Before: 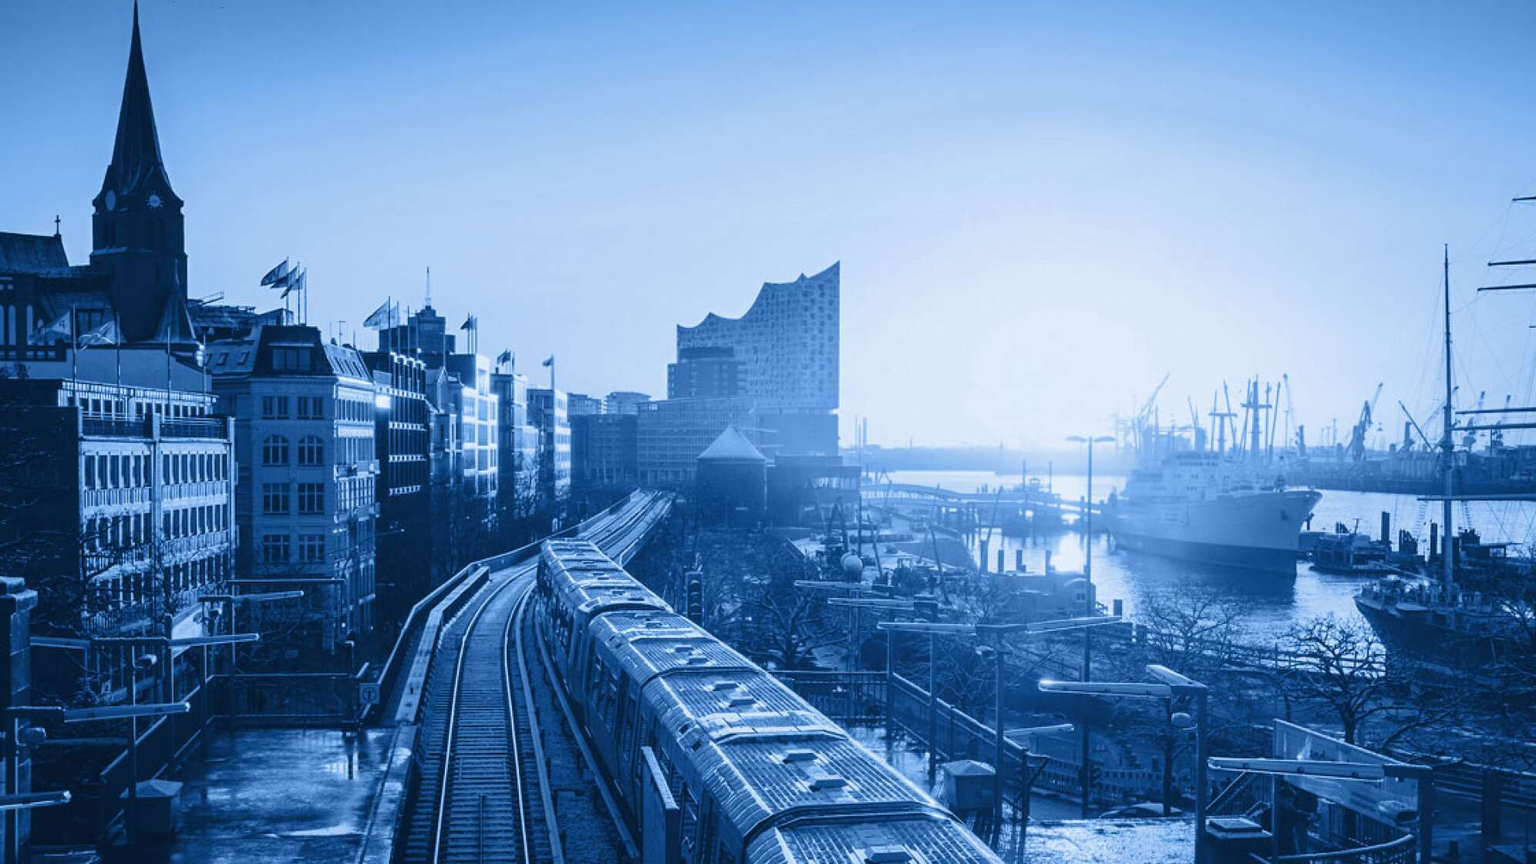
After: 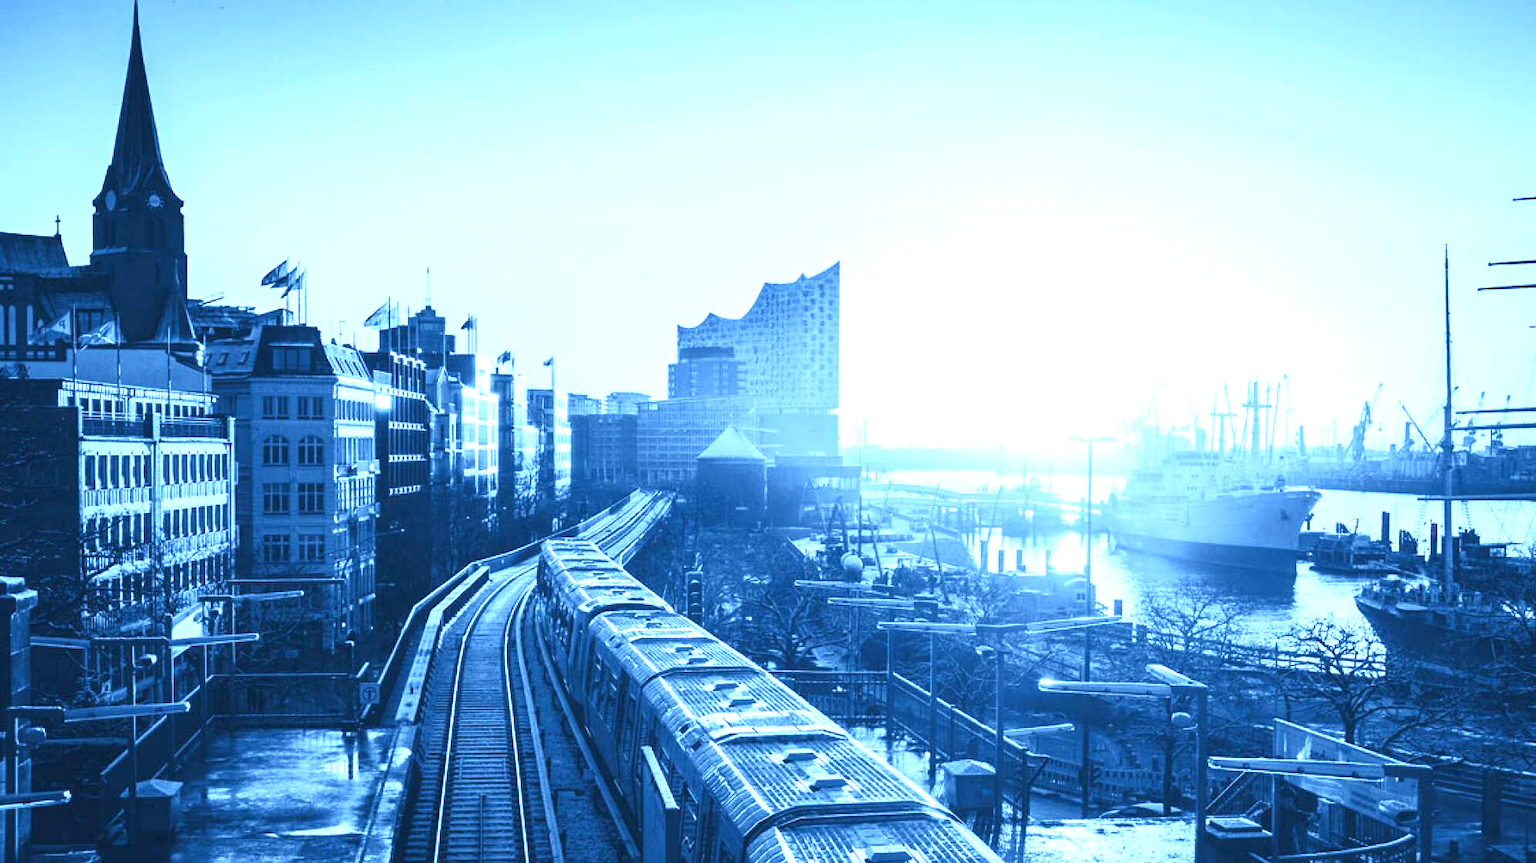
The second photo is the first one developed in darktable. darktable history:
exposure: black level correction 0, exposure 1 EV, compensate exposure bias true, compensate highlight preservation false
base curve: curves: ch0 [(0, 0) (0.257, 0.25) (0.482, 0.586) (0.757, 0.871) (1, 1)]
